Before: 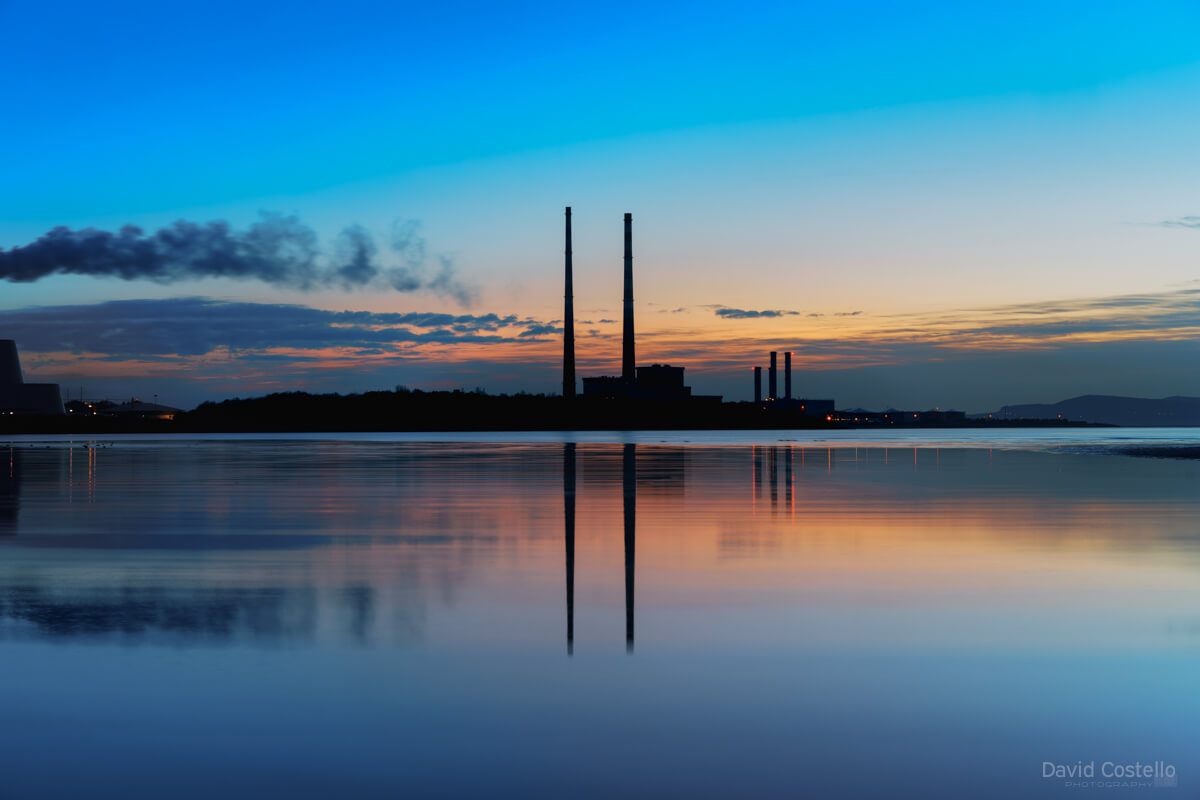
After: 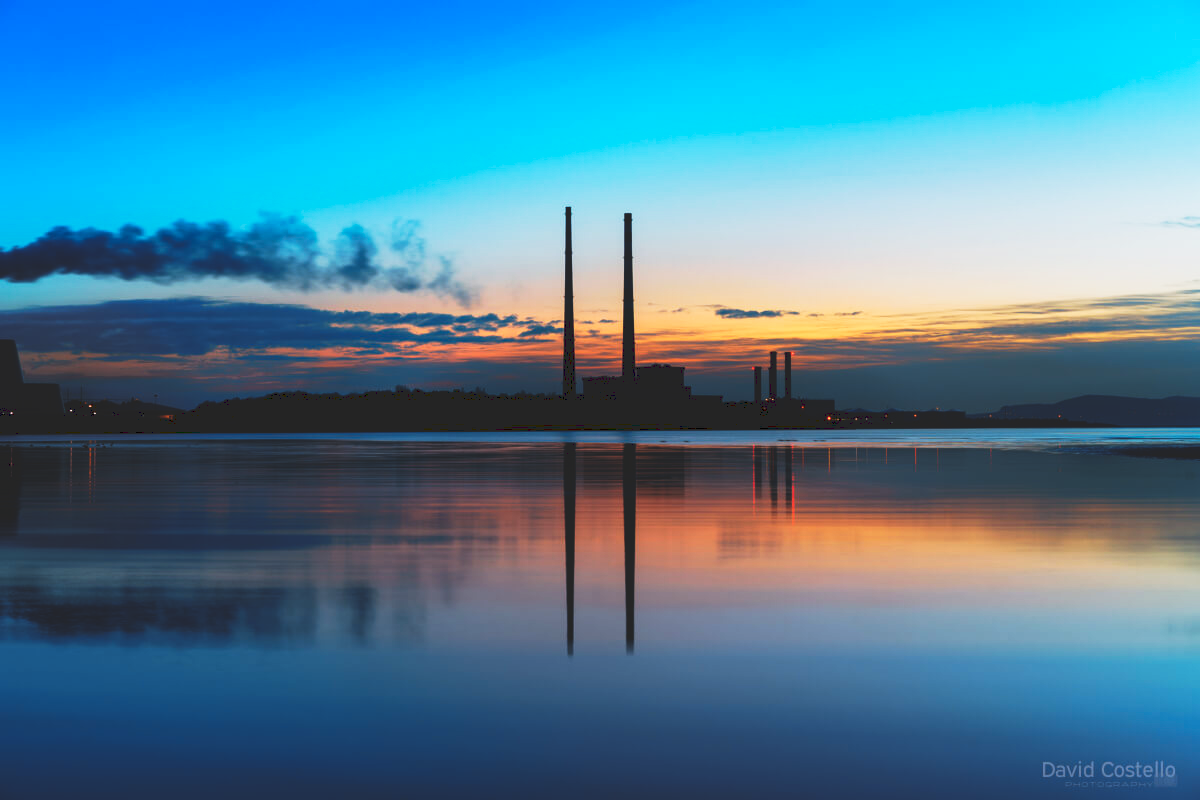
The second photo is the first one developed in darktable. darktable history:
tone curve: curves: ch0 [(0, 0) (0.003, 0.142) (0.011, 0.142) (0.025, 0.147) (0.044, 0.147) (0.069, 0.152) (0.1, 0.16) (0.136, 0.172) (0.177, 0.193) (0.224, 0.221) (0.277, 0.264) (0.335, 0.322) (0.399, 0.399) (0.468, 0.49) (0.543, 0.593) (0.623, 0.723) (0.709, 0.841) (0.801, 0.925) (0.898, 0.976) (1, 1)], preserve colors none
graduated density: rotation -180°, offset 27.42
exposure: black level correction 0.001, compensate highlight preservation false
